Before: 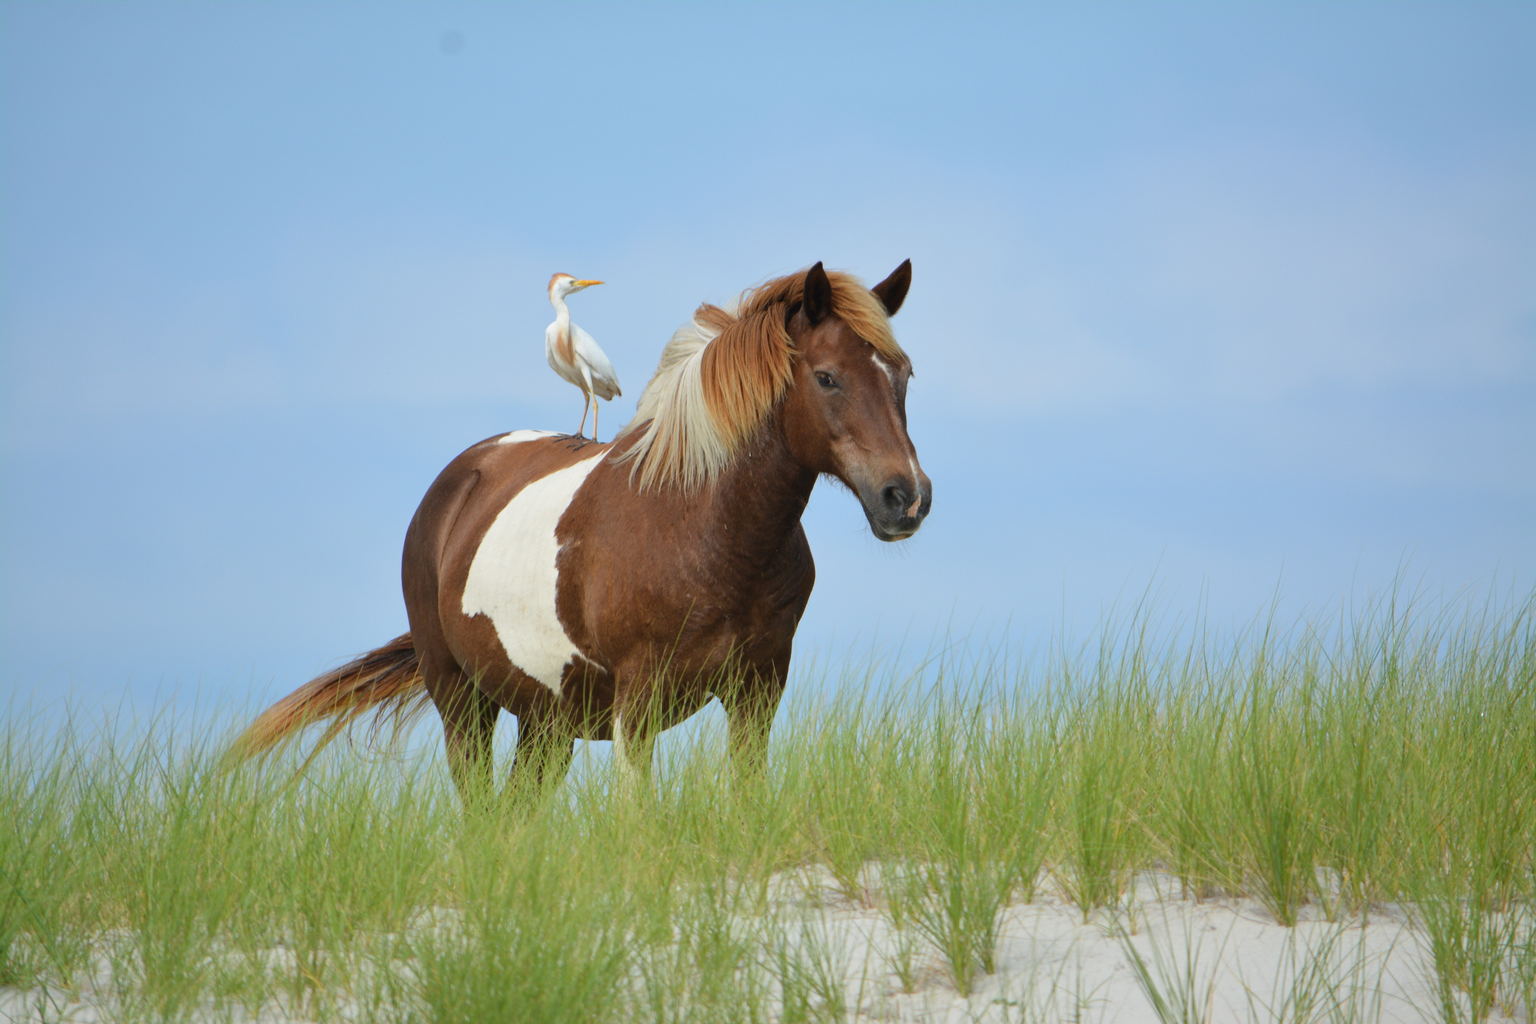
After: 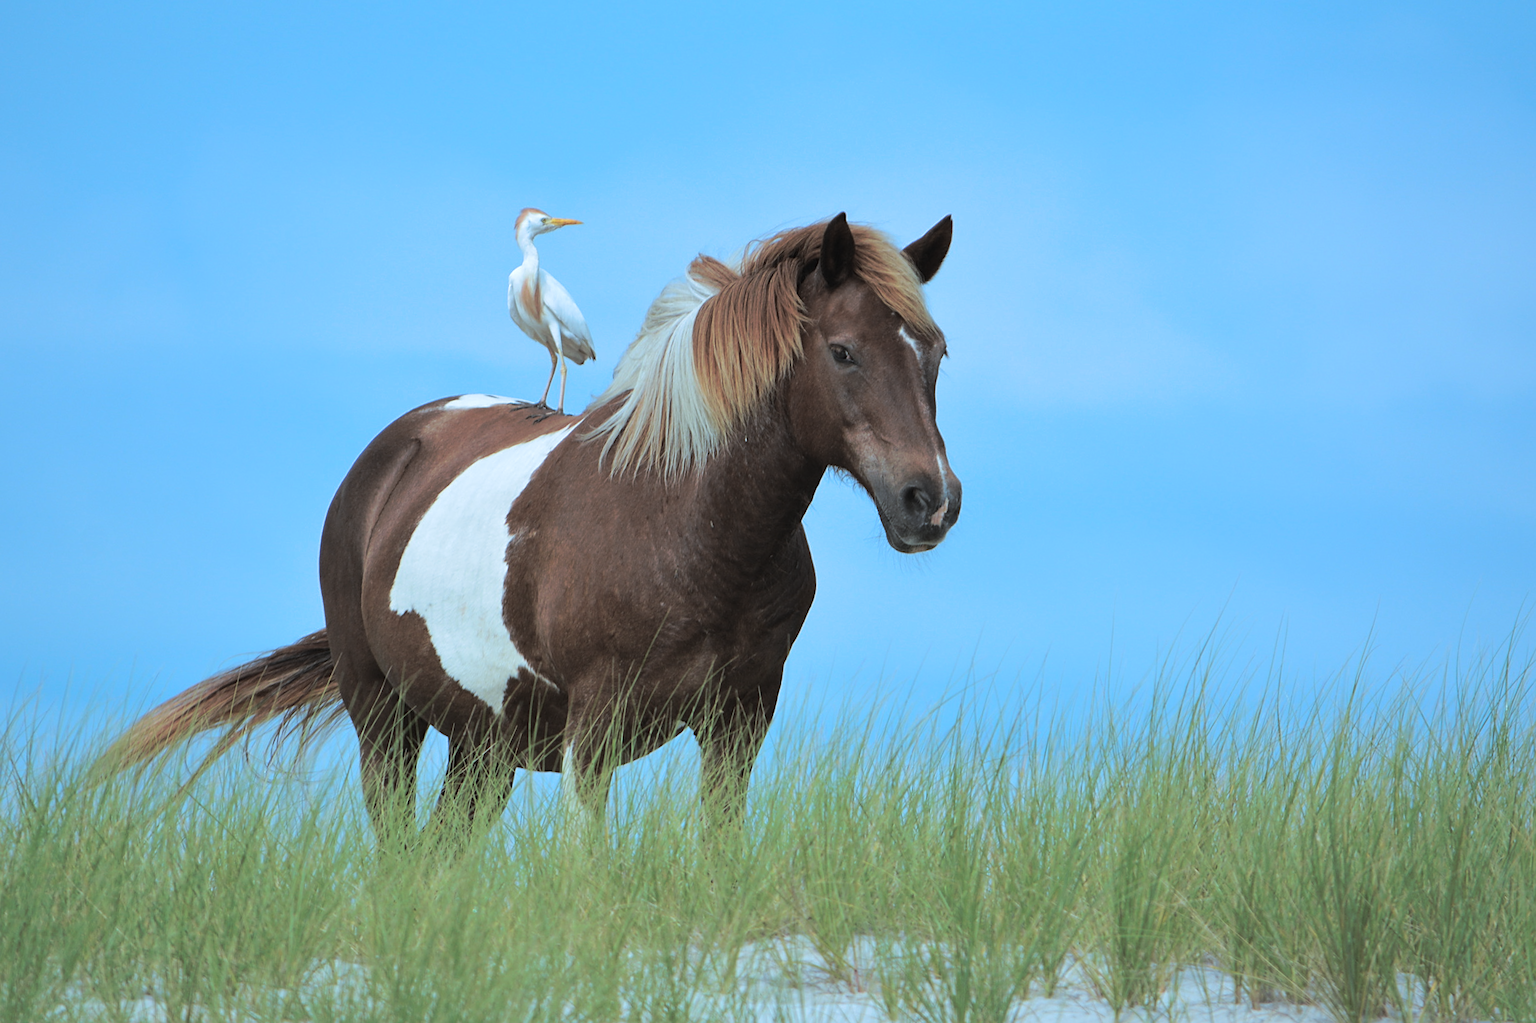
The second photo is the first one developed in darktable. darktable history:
sharpen: on, module defaults
color correction: highlights a* -9.35, highlights b* -23.15
tone curve: curves: ch0 [(0, 0) (0.003, 0.003) (0.011, 0.011) (0.025, 0.024) (0.044, 0.043) (0.069, 0.067) (0.1, 0.096) (0.136, 0.131) (0.177, 0.171) (0.224, 0.217) (0.277, 0.268) (0.335, 0.324) (0.399, 0.386) (0.468, 0.453) (0.543, 0.547) (0.623, 0.626) (0.709, 0.712) (0.801, 0.802) (0.898, 0.898) (1, 1)], preserve colors none
crop and rotate: angle -3.27°, left 5.211%, top 5.211%, right 4.607%, bottom 4.607%
split-toning: shadows › hue 36°, shadows › saturation 0.05, highlights › hue 10.8°, highlights › saturation 0.15, compress 40%
